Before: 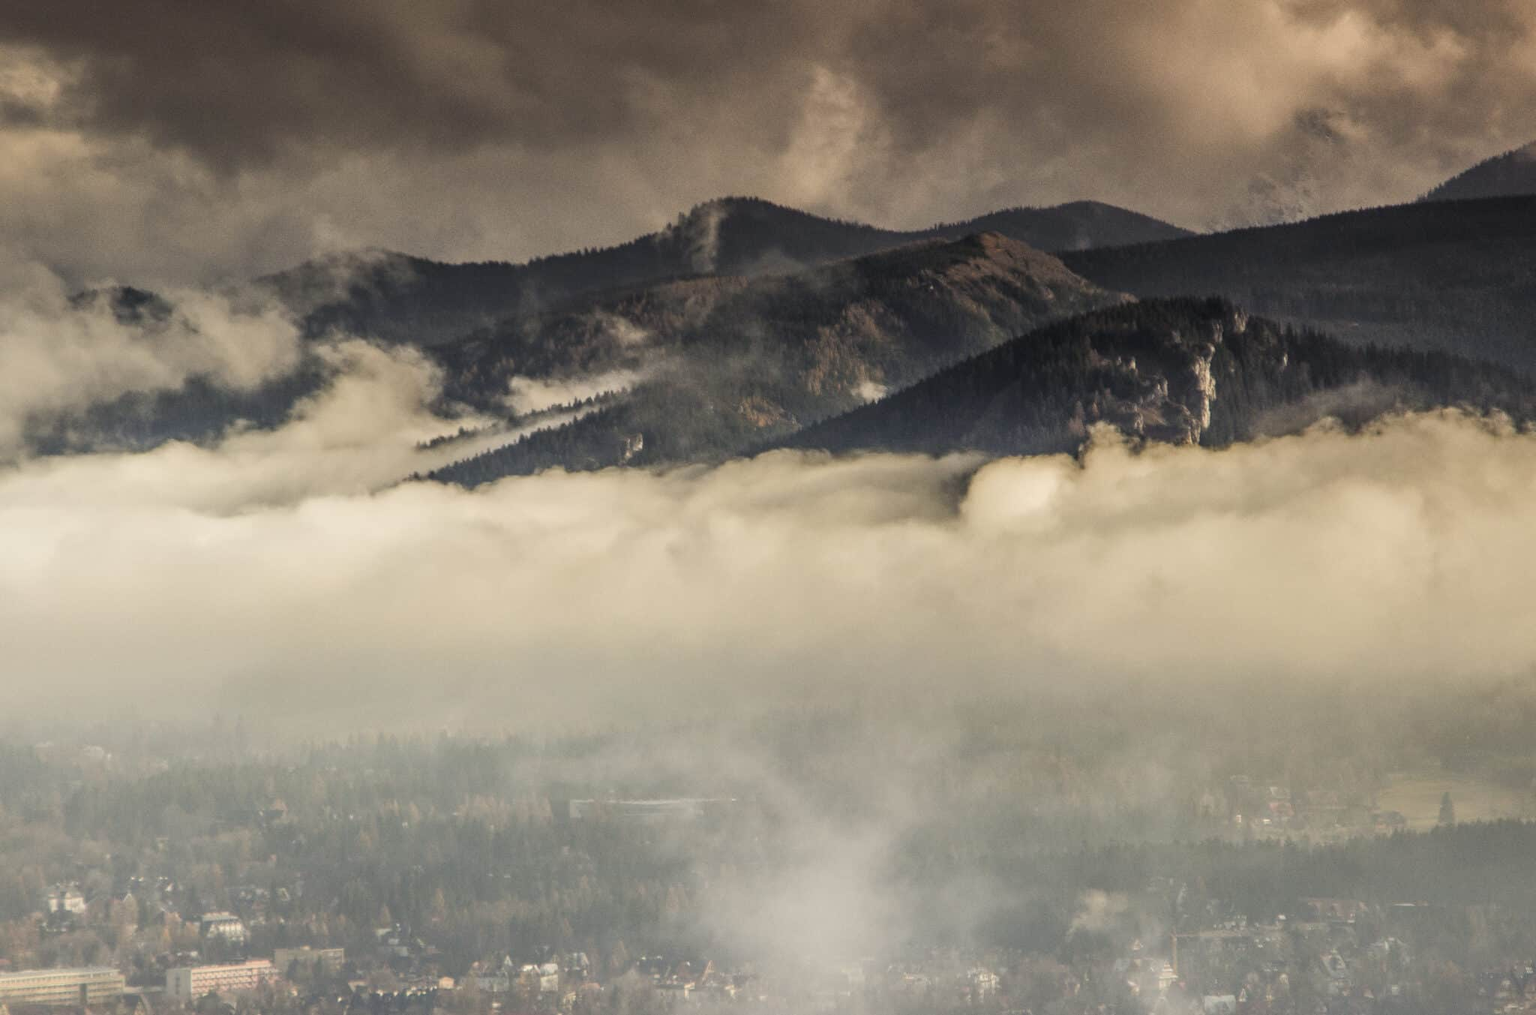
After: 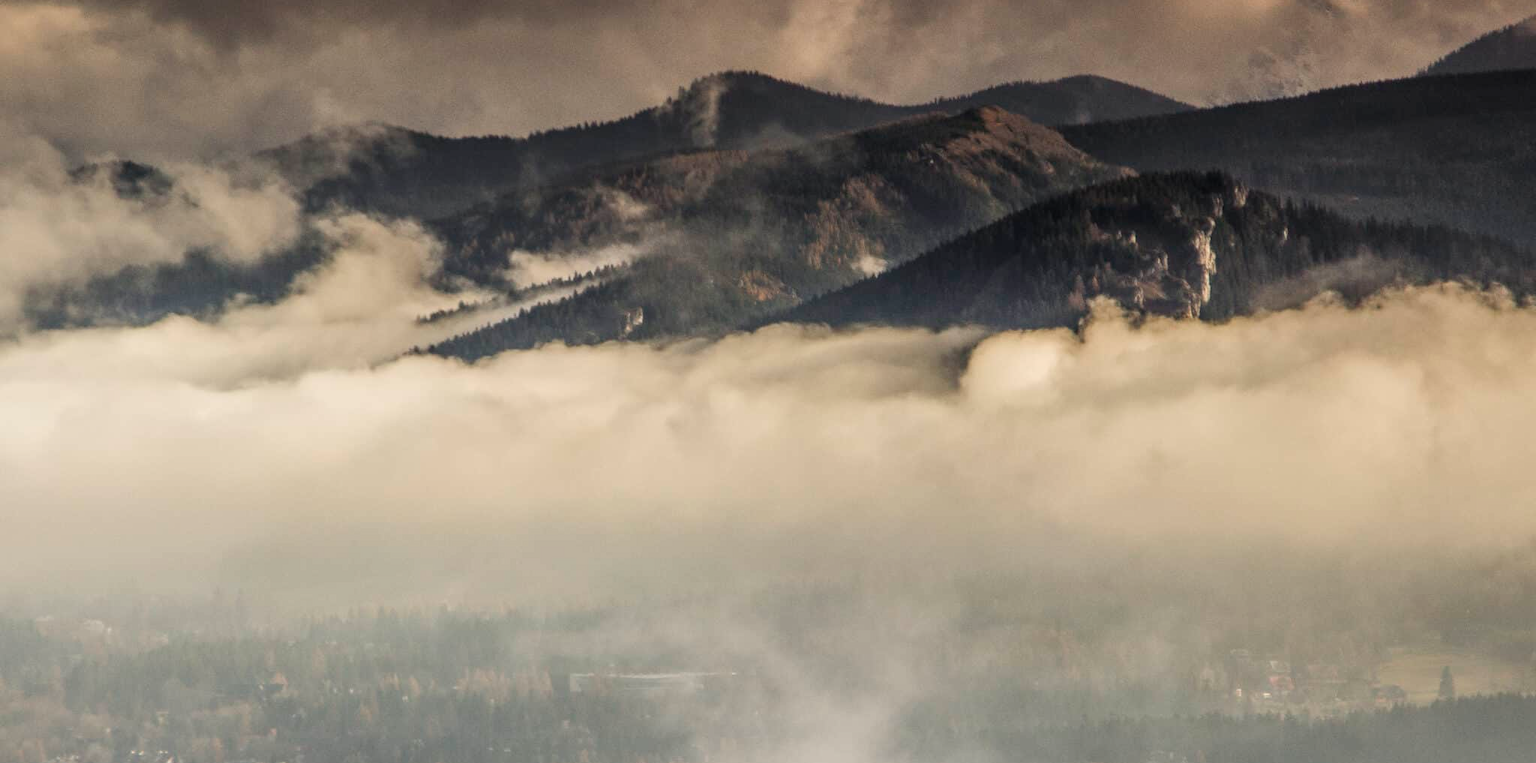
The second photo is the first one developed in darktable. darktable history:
crop and rotate: top 12.434%, bottom 12.288%
